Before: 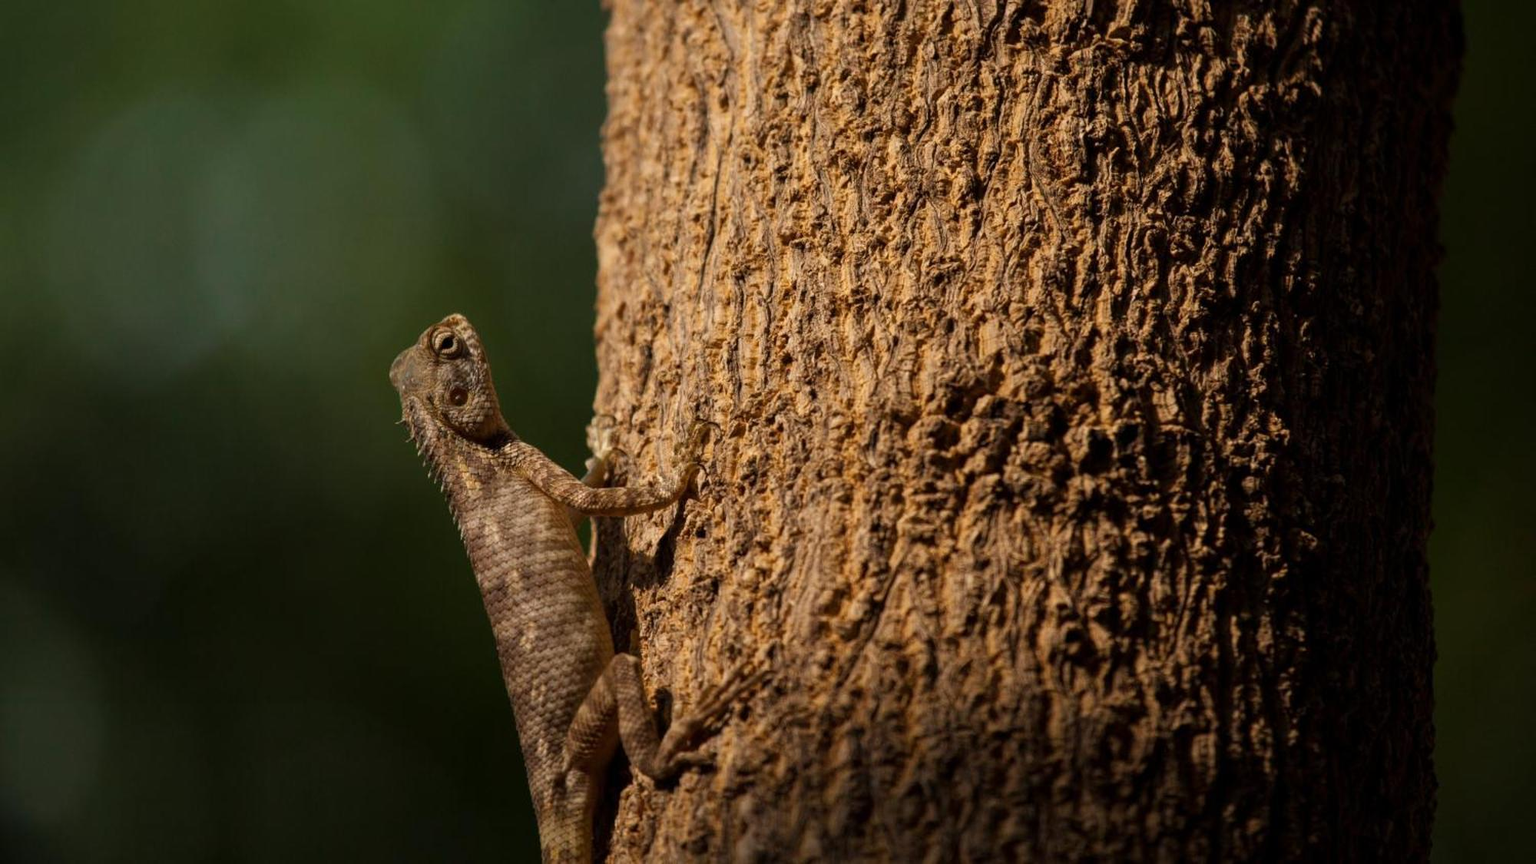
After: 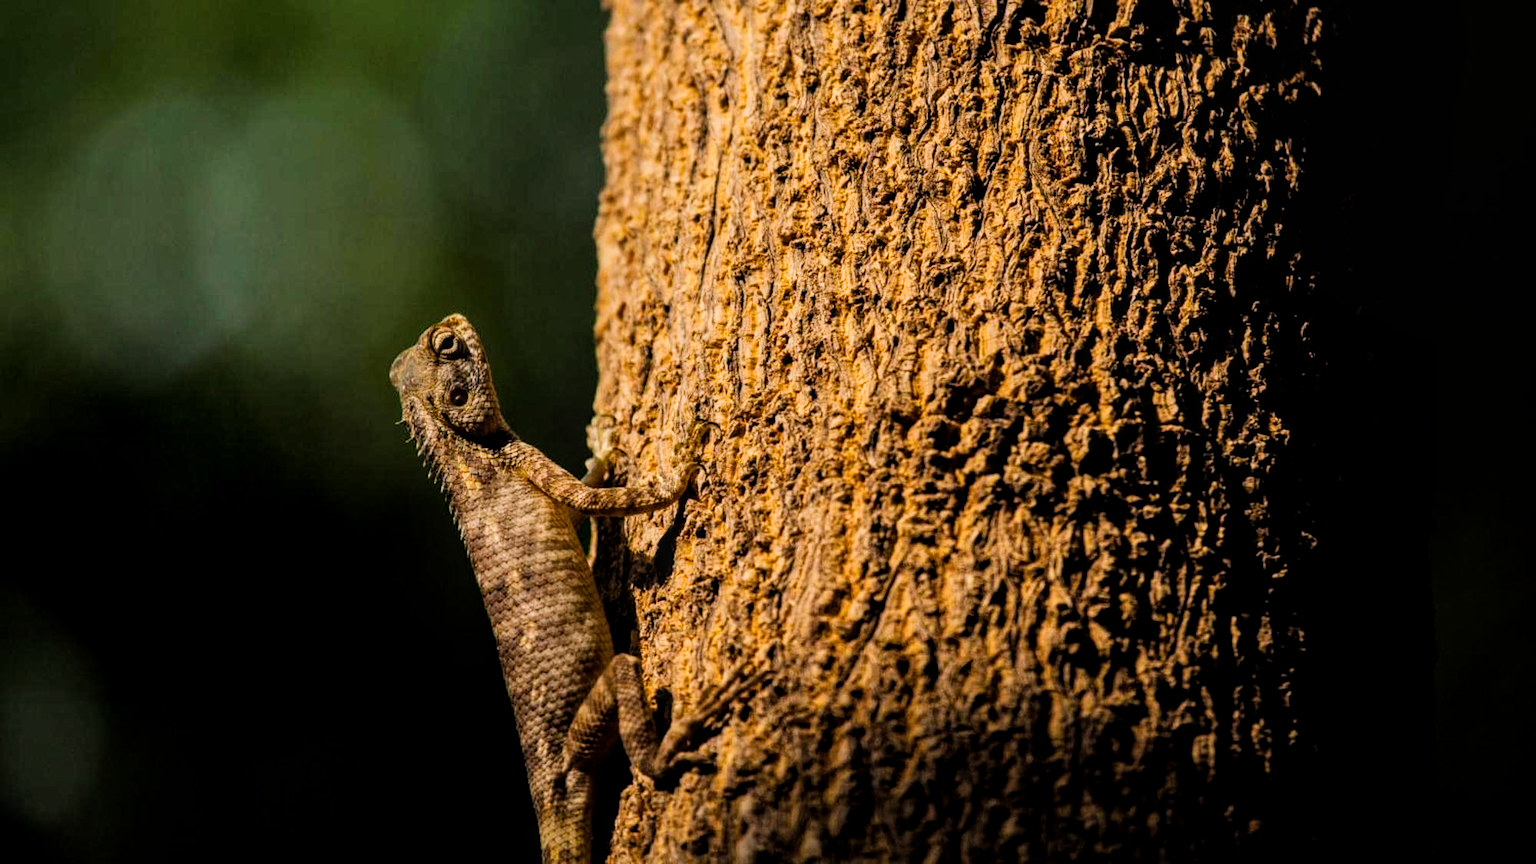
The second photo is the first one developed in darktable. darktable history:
local contrast: on, module defaults
color balance rgb: perceptual saturation grading › global saturation 25%, global vibrance 10%
exposure: black level correction 0, exposure 0.6 EV, compensate highlight preservation false
filmic rgb: black relative exposure -5 EV, hardness 2.88, contrast 1.3, highlights saturation mix -30%
